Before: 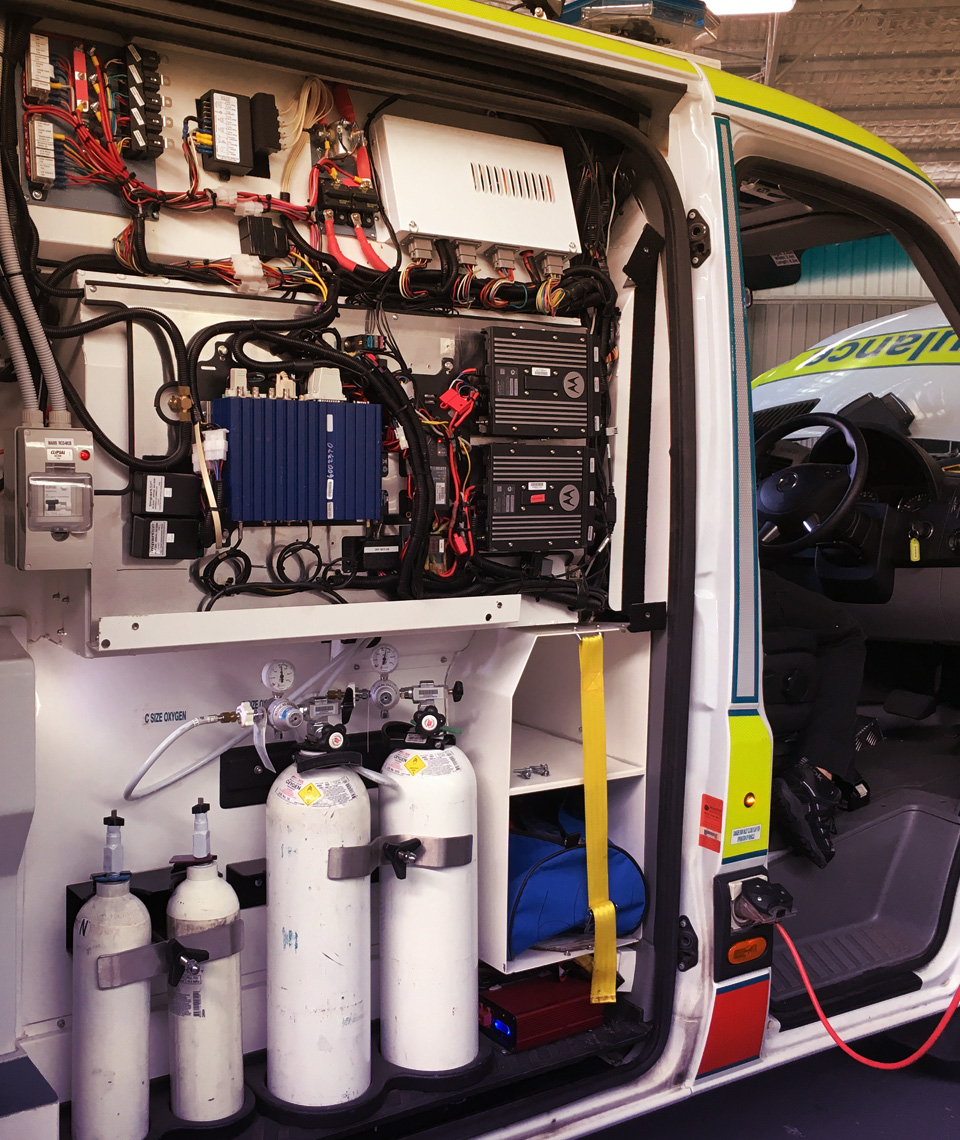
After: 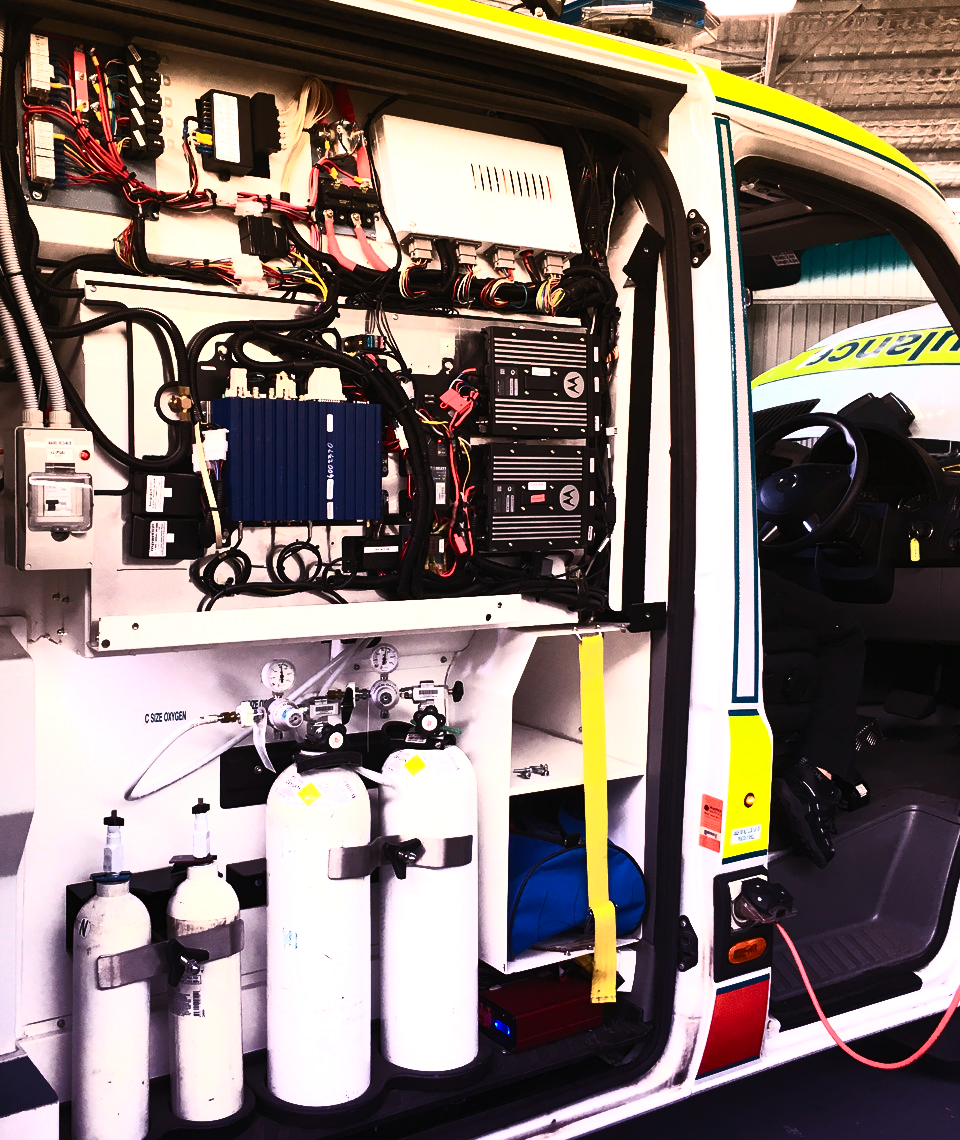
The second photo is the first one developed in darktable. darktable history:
tone equalizer: -8 EV -0.75 EV, -7 EV -0.7 EV, -6 EV -0.6 EV, -5 EV -0.4 EV, -3 EV 0.4 EV, -2 EV 0.6 EV, -1 EV 0.7 EV, +0 EV 0.75 EV, edges refinement/feathering 500, mask exposure compensation -1.57 EV, preserve details no
contrast brightness saturation: contrast 0.62, brightness 0.34, saturation 0.14
white balance: red 0.986, blue 1.01
